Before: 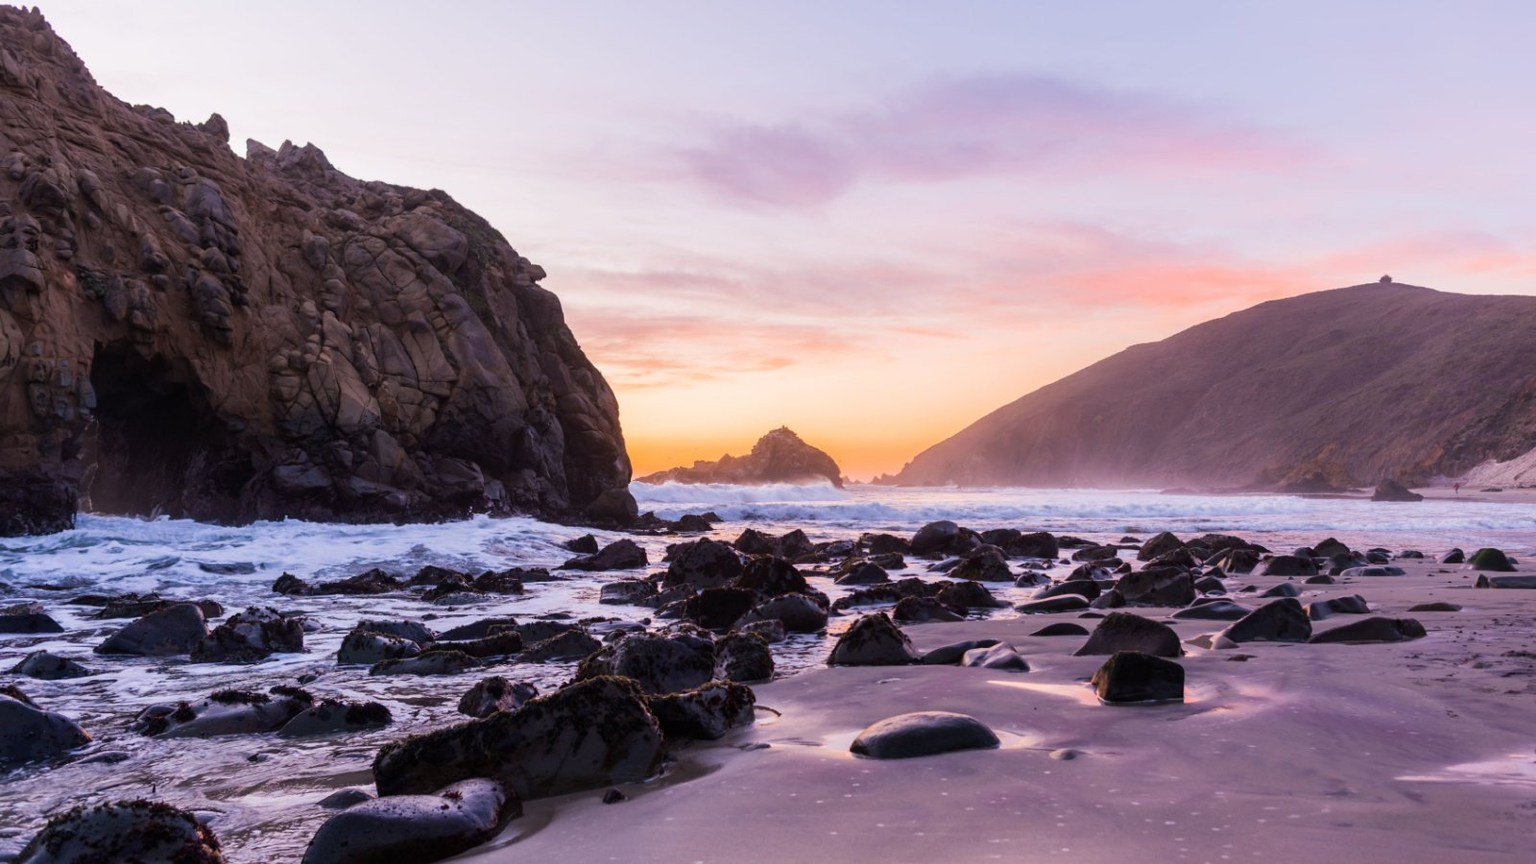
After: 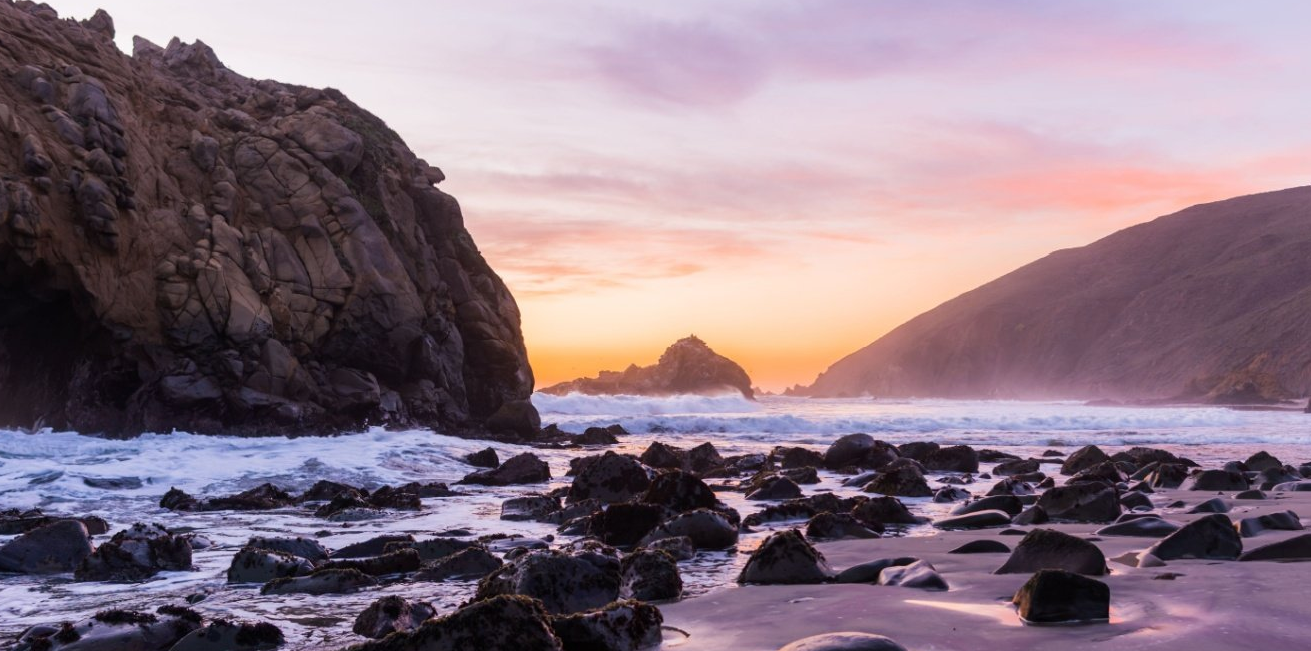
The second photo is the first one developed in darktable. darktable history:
crop: left 7.788%, top 12.191%, right 10.232%, bottom 15.391%
